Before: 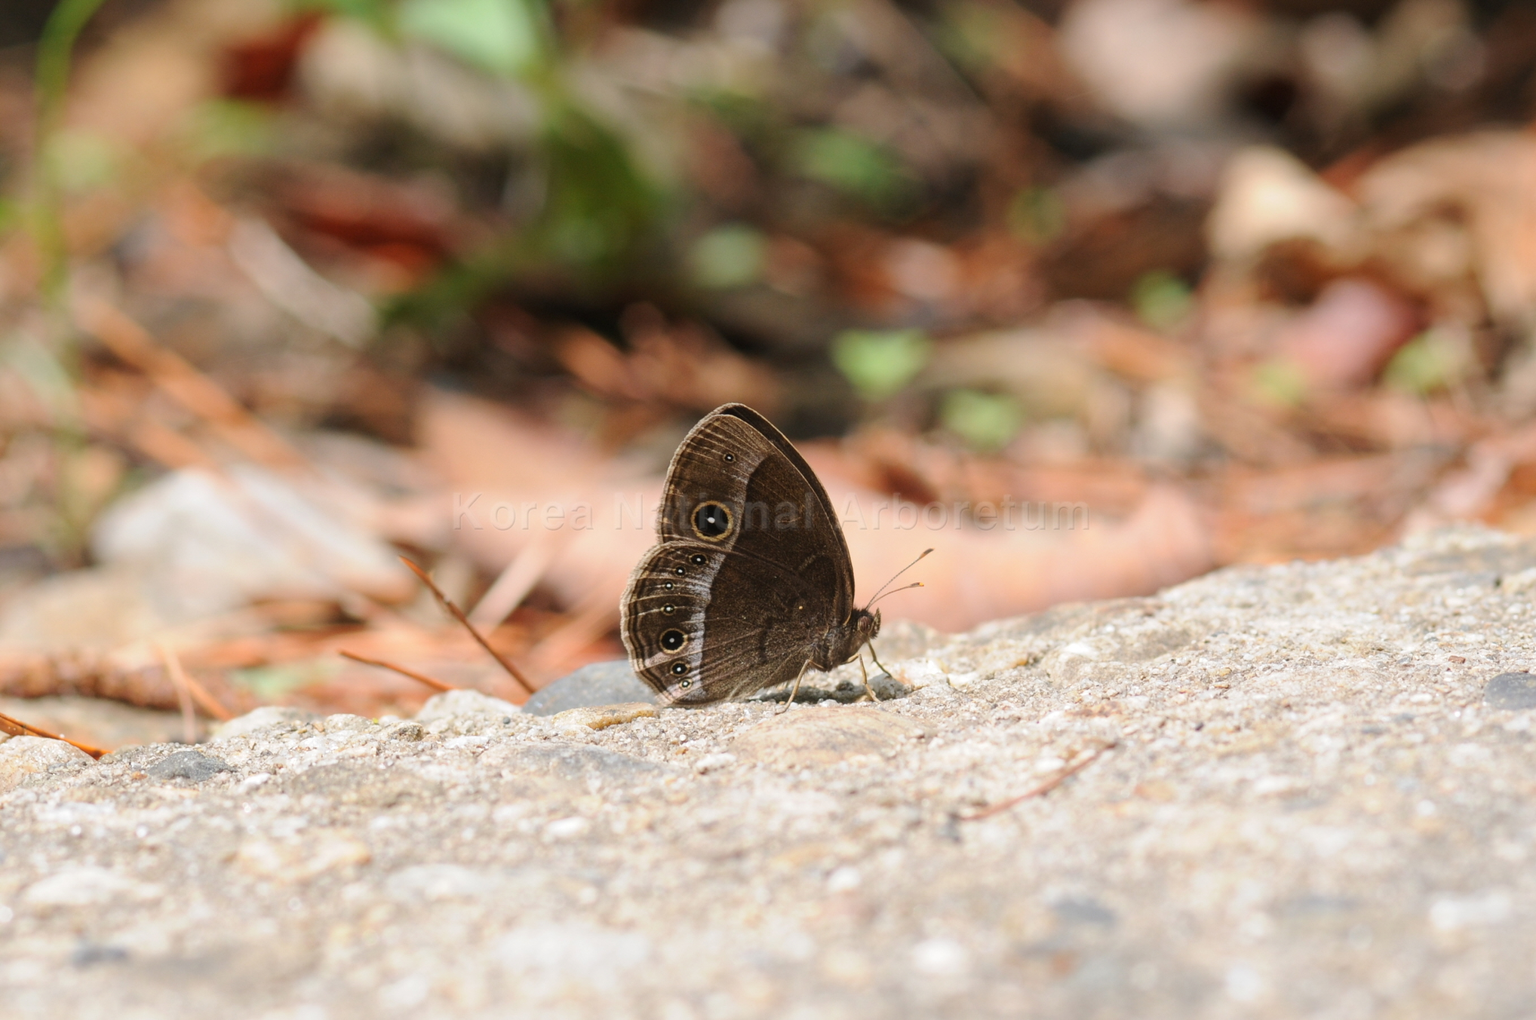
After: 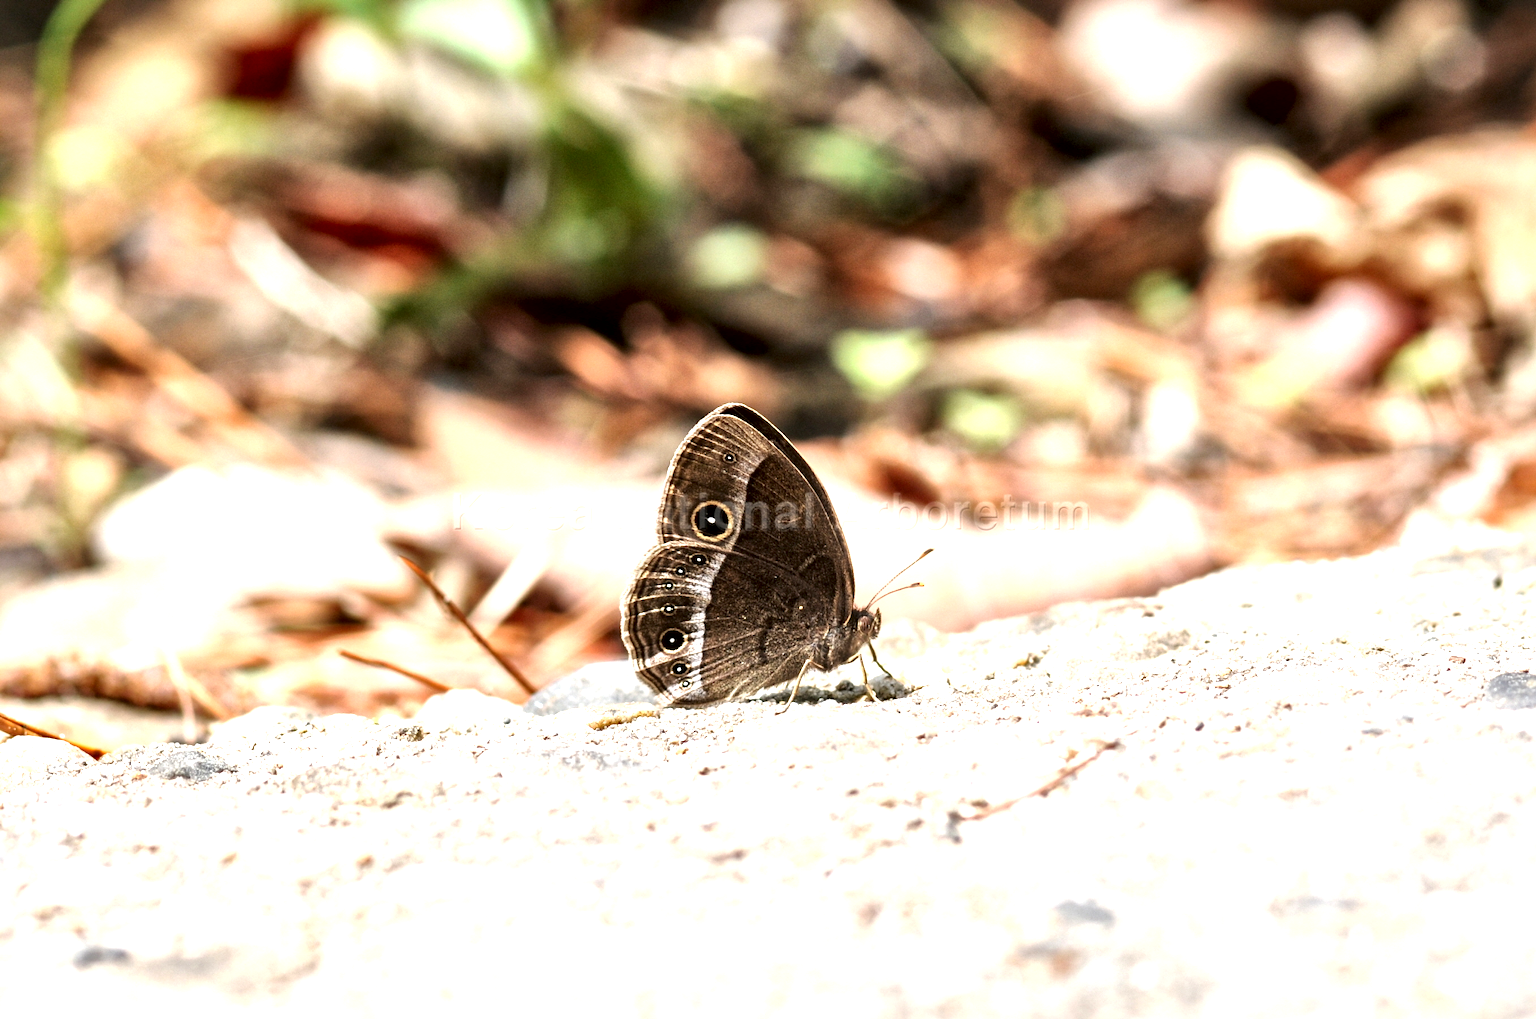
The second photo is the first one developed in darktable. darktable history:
exposure: exposure 1 EV, compensate highlight preservation false
local contrast: mode bilateral grid, contrast 26, coarseness 61, detail 151%, midtone range 0.2
contrast equalizer: y [[0.601, 0.6, 0.598, 0.598, 0.6, 0.601], [0.5 ×6], [0.5 ×6], [0 ×6], [0 ×6]]
